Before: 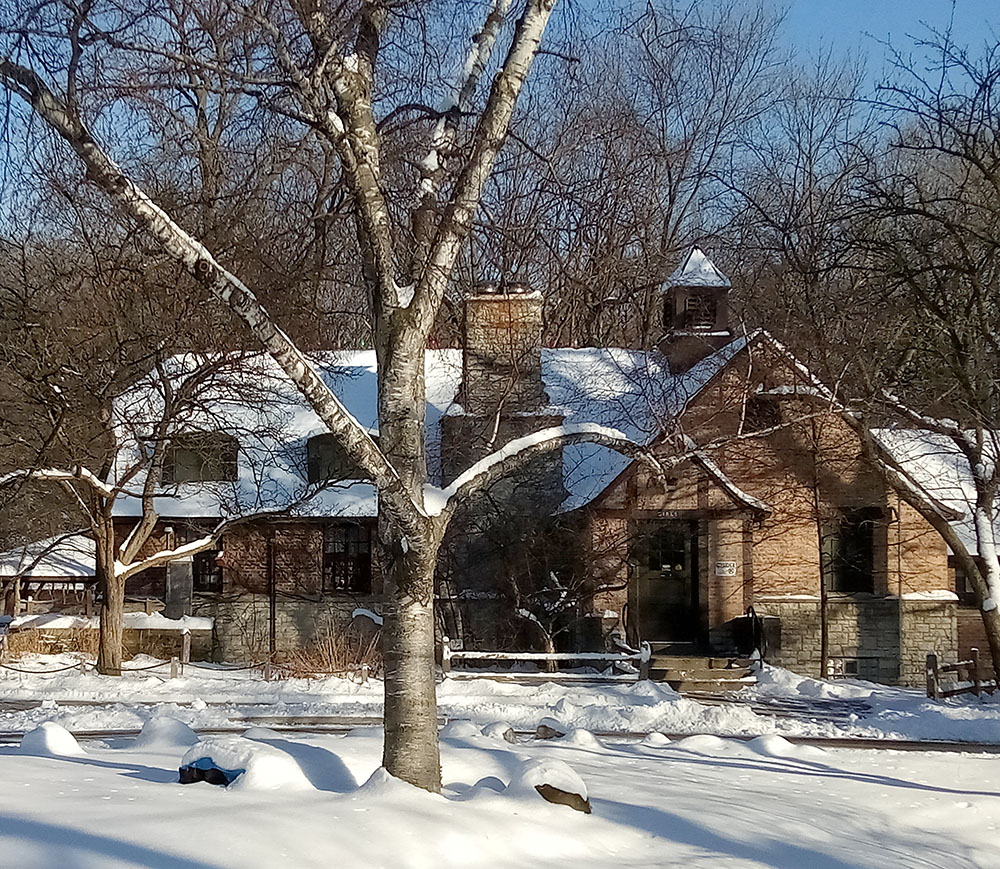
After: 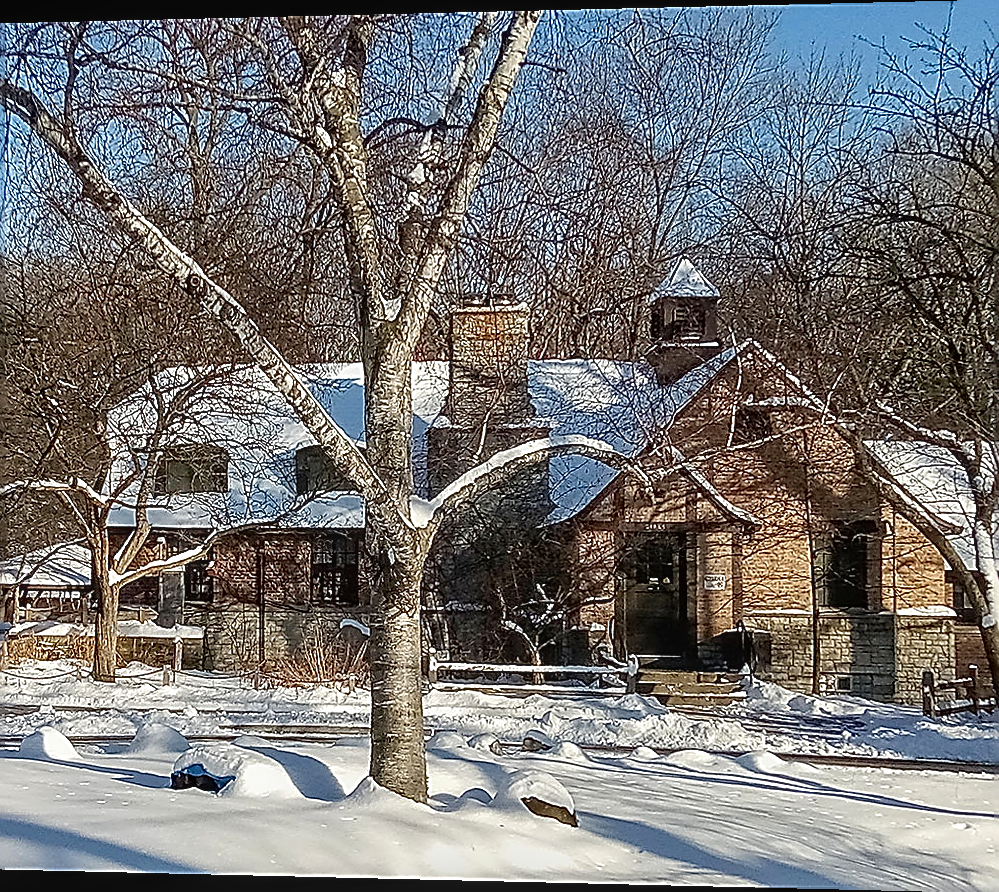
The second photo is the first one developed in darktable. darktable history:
rotate and perspective: lens shift (horizontal) -0.055, automatic cropping off
sharpen: amount 1.861
contrast brightness saturation: saturation 0.1
local contrast: on, module defaults
